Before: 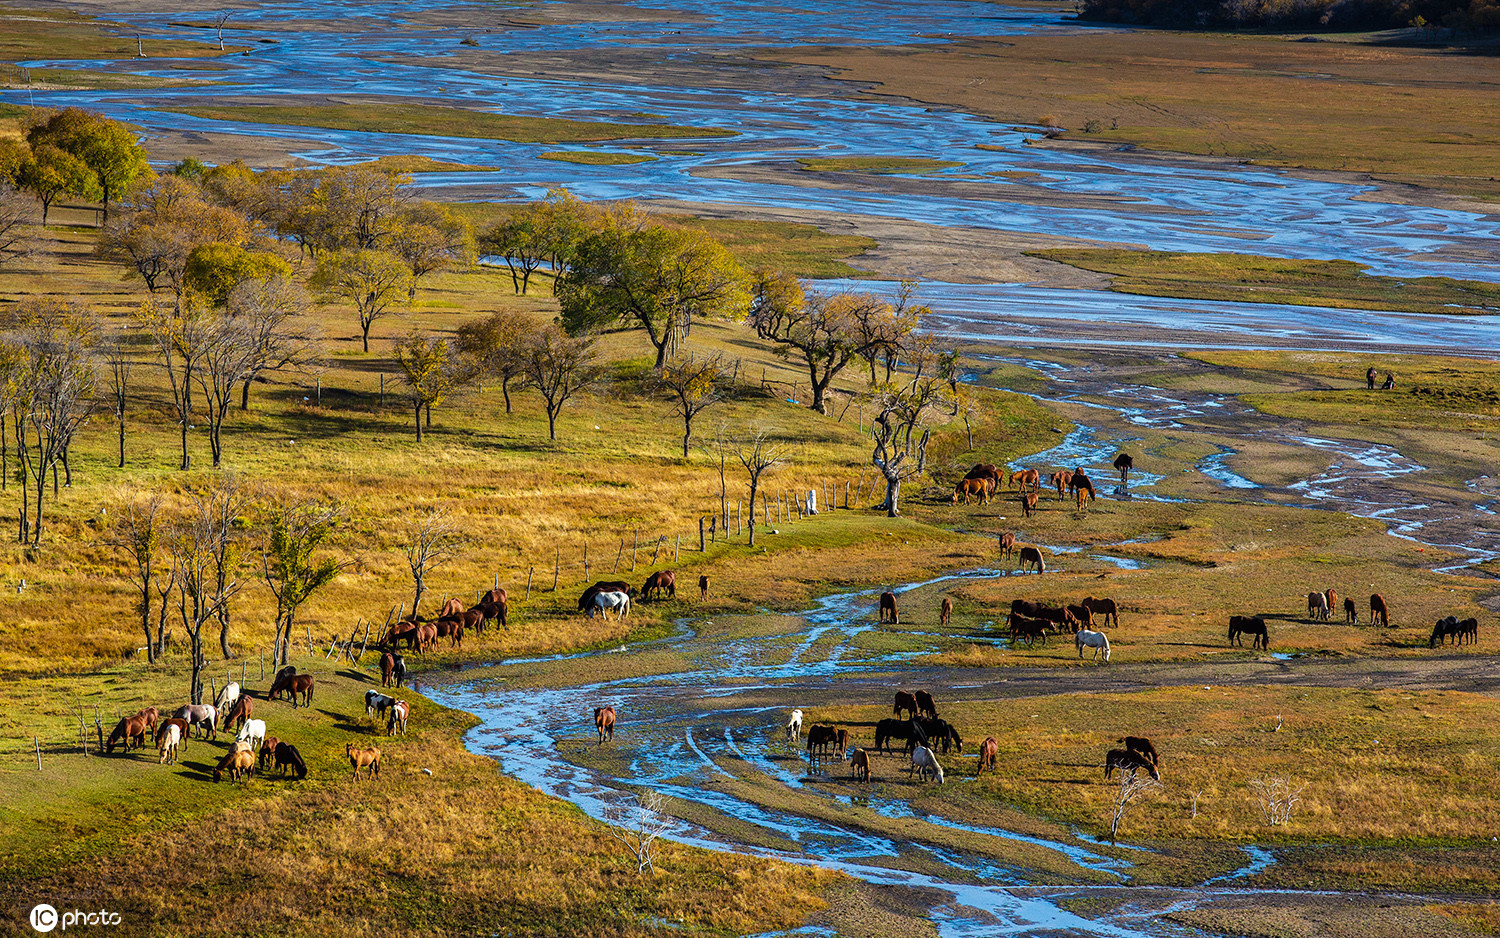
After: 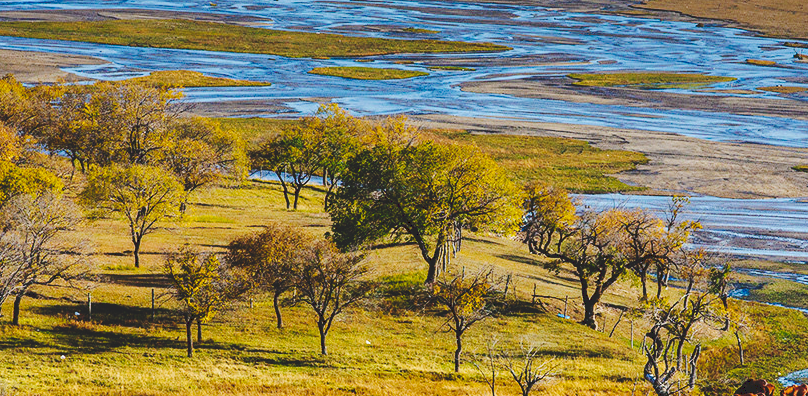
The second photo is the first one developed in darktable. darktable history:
crop: left 15.306%, top 9.065%, right 30.789%, bottom 48.638%
tone curve: curves: ch0 [(0, 0) (0.003, 0.14) (0.011, 0.141) (0.025, 0.141) (0.044, 0.142) (0.069, 0.146) (0.1, 0.151) (0.136, 0.16) (0.177, 0.182) (0.224, 0.214) (0.277, 0.272) (0.335, 0.35) (0.399, 0.453) (0.468, 0.548) (0.543, 0.634) (0.623, 0.715) (0.709, 0.778) (0.801, 0.848) (0.898, 0.902) (1, 1)], preserve colors none
shadows and highlights: soften with gaussian
